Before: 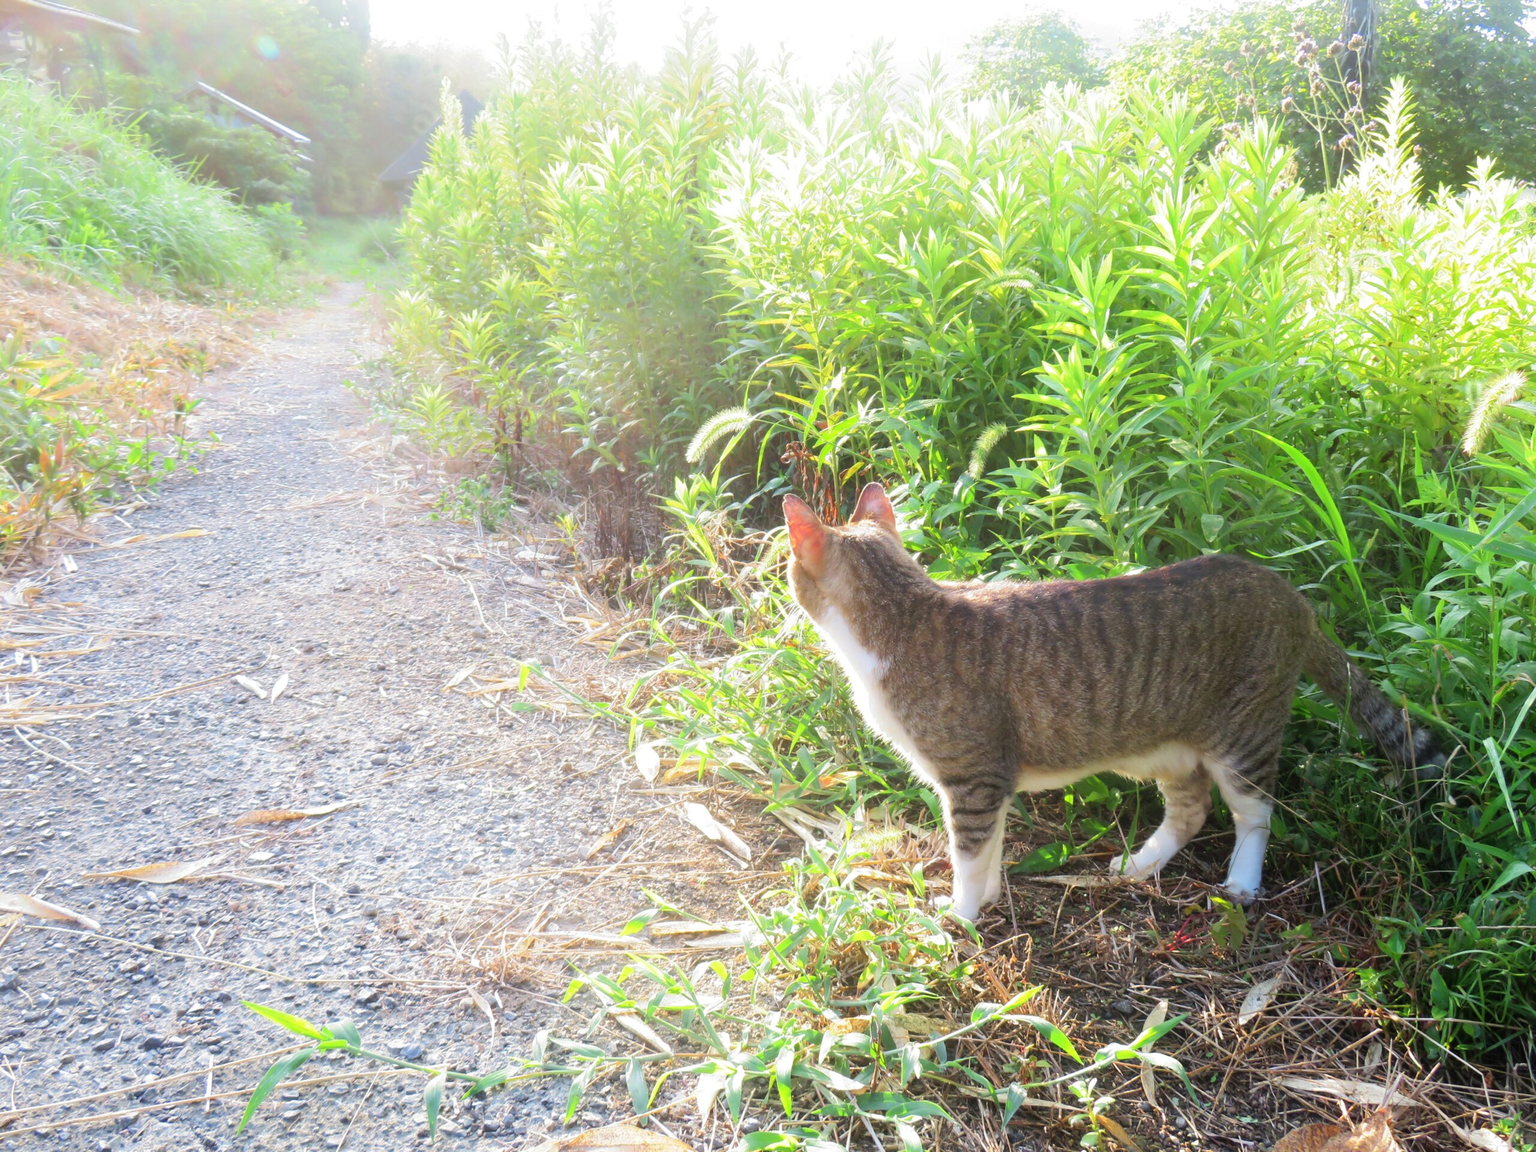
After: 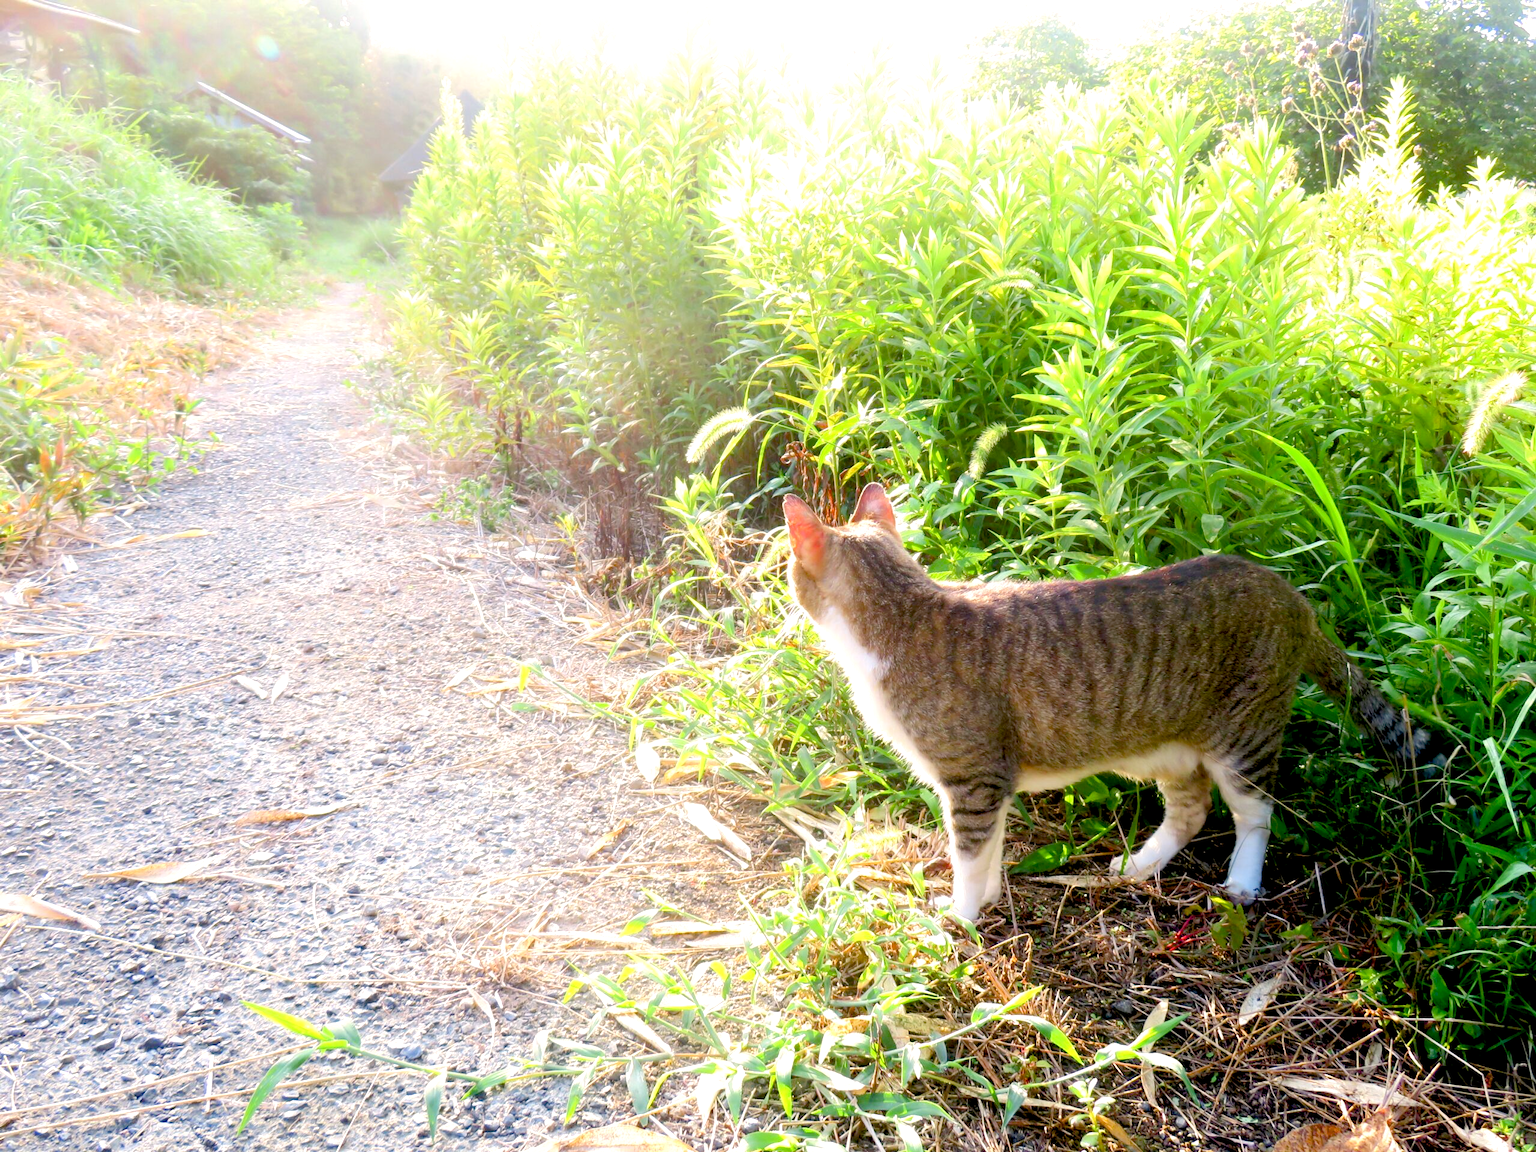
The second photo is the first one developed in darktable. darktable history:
exposure: black level correction 0.032, exposure 0.329 EV, compensate exposure bias true, compensate highlight preservation false
color balance rgb: highlights gain › chroma 1.626%, highlights gain › hue 55.11°, perceptual saturation grading › global saturation 20%, perceptual saturation grading › highlights -25.348%, perceptual saturation grading › shadows 24.7%
